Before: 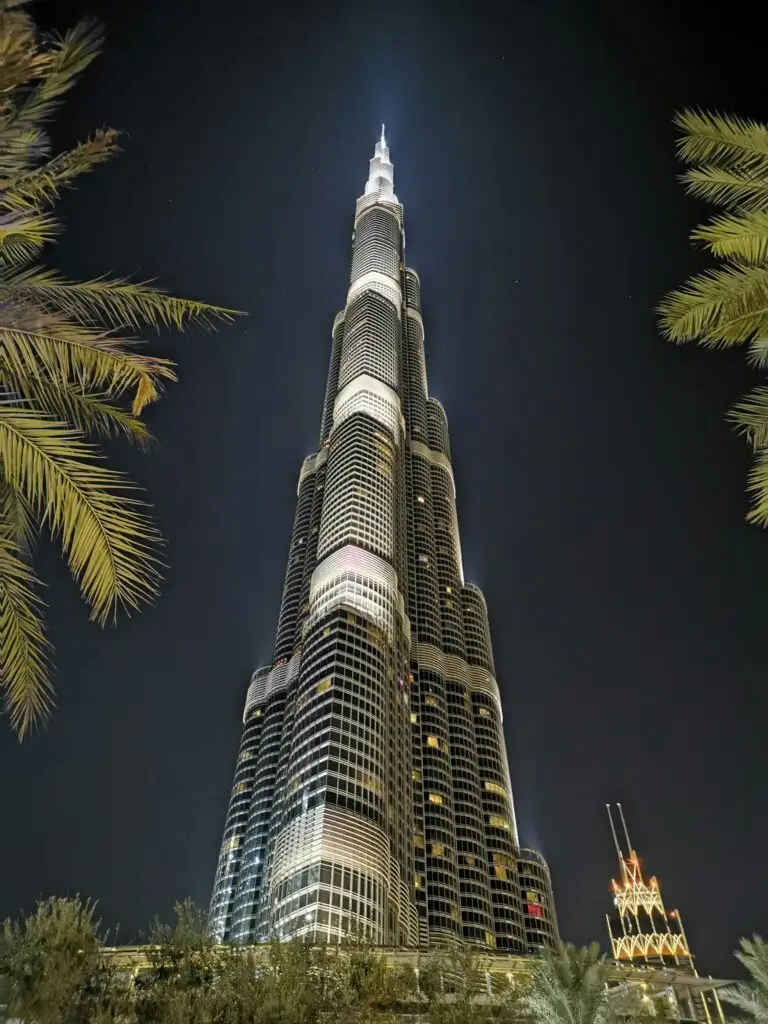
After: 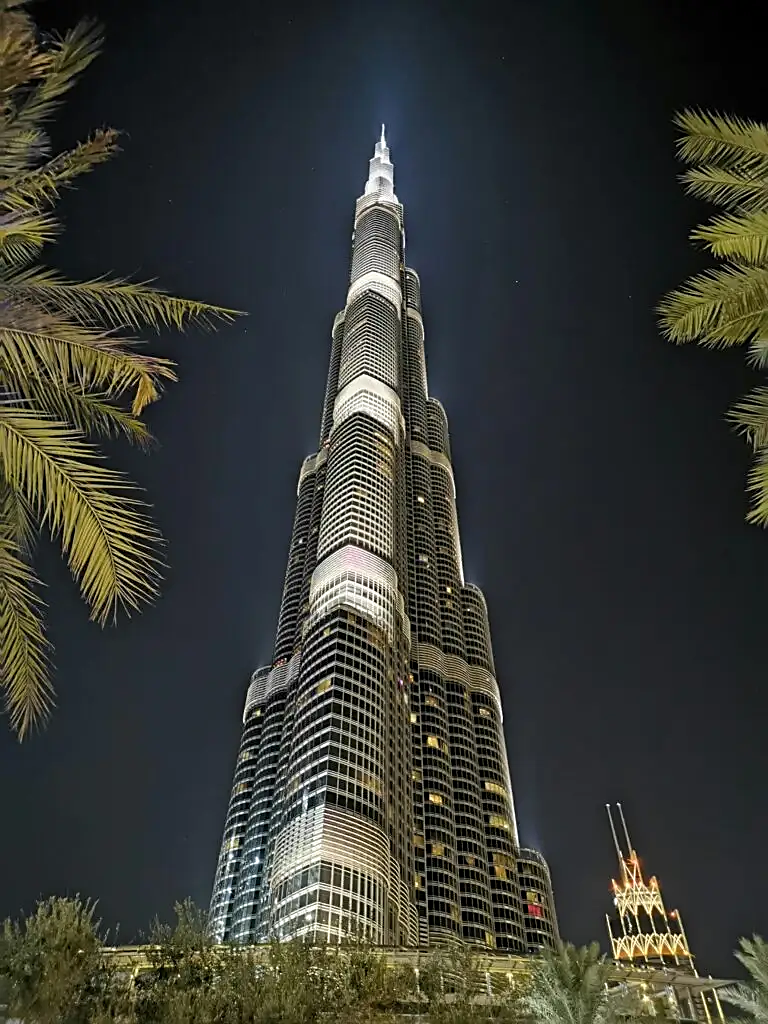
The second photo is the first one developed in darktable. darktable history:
sharpen: amount 0.564
